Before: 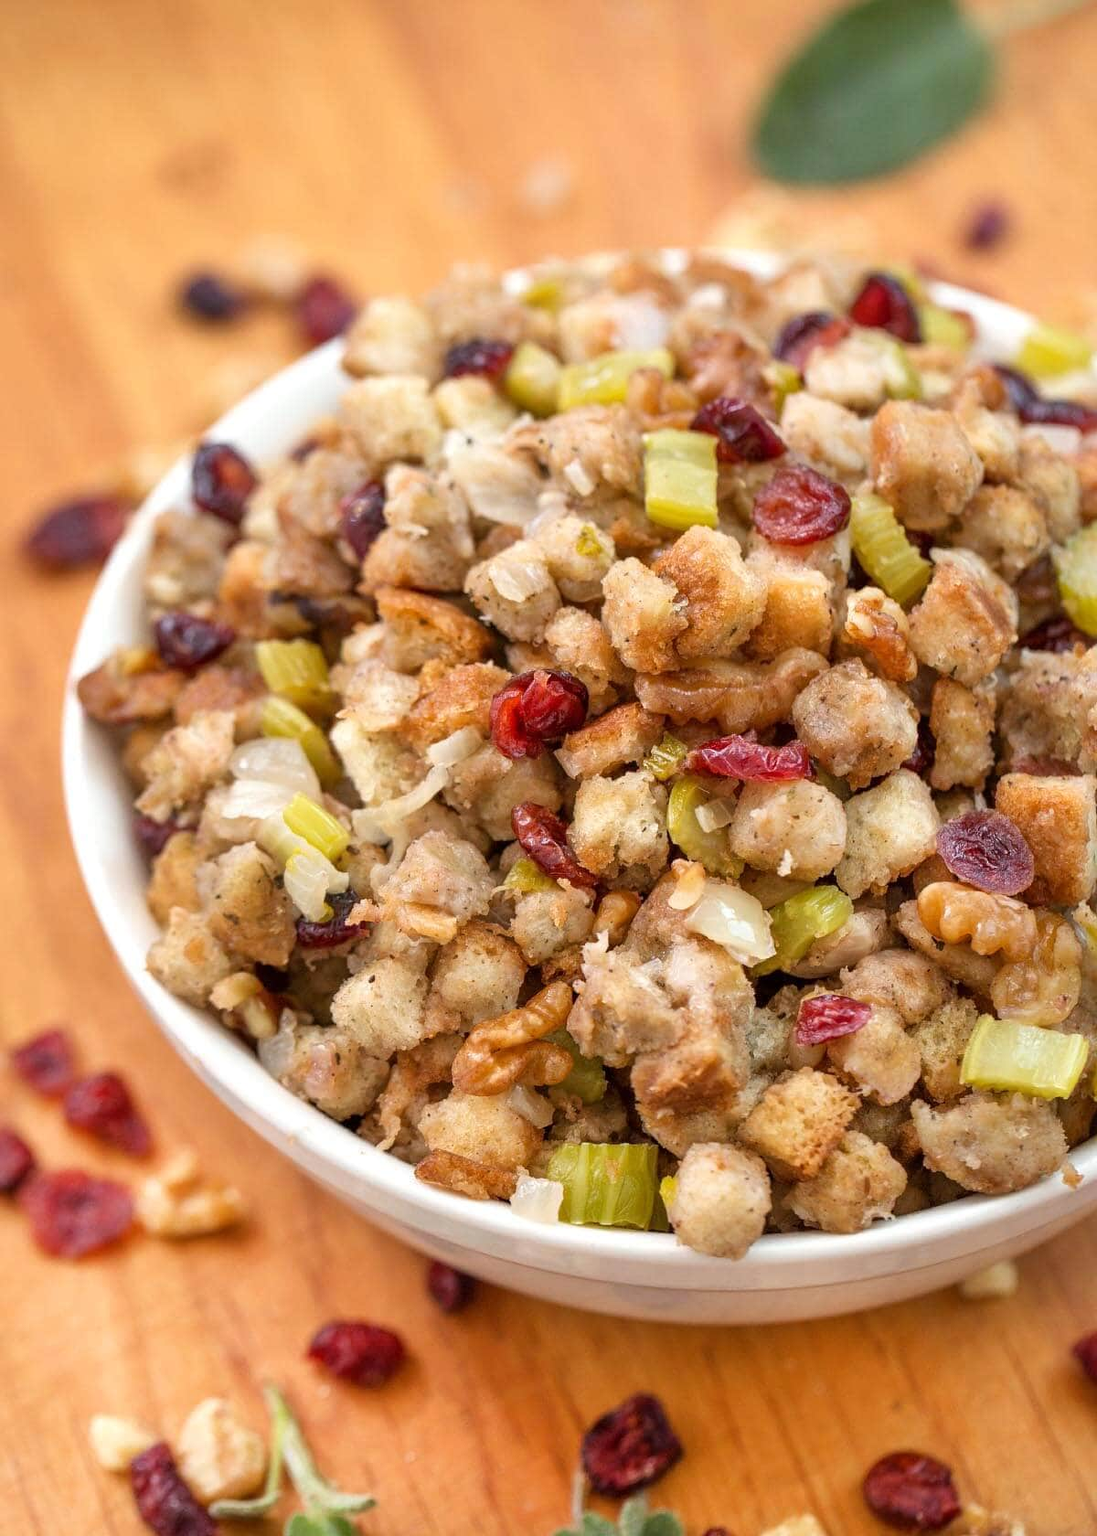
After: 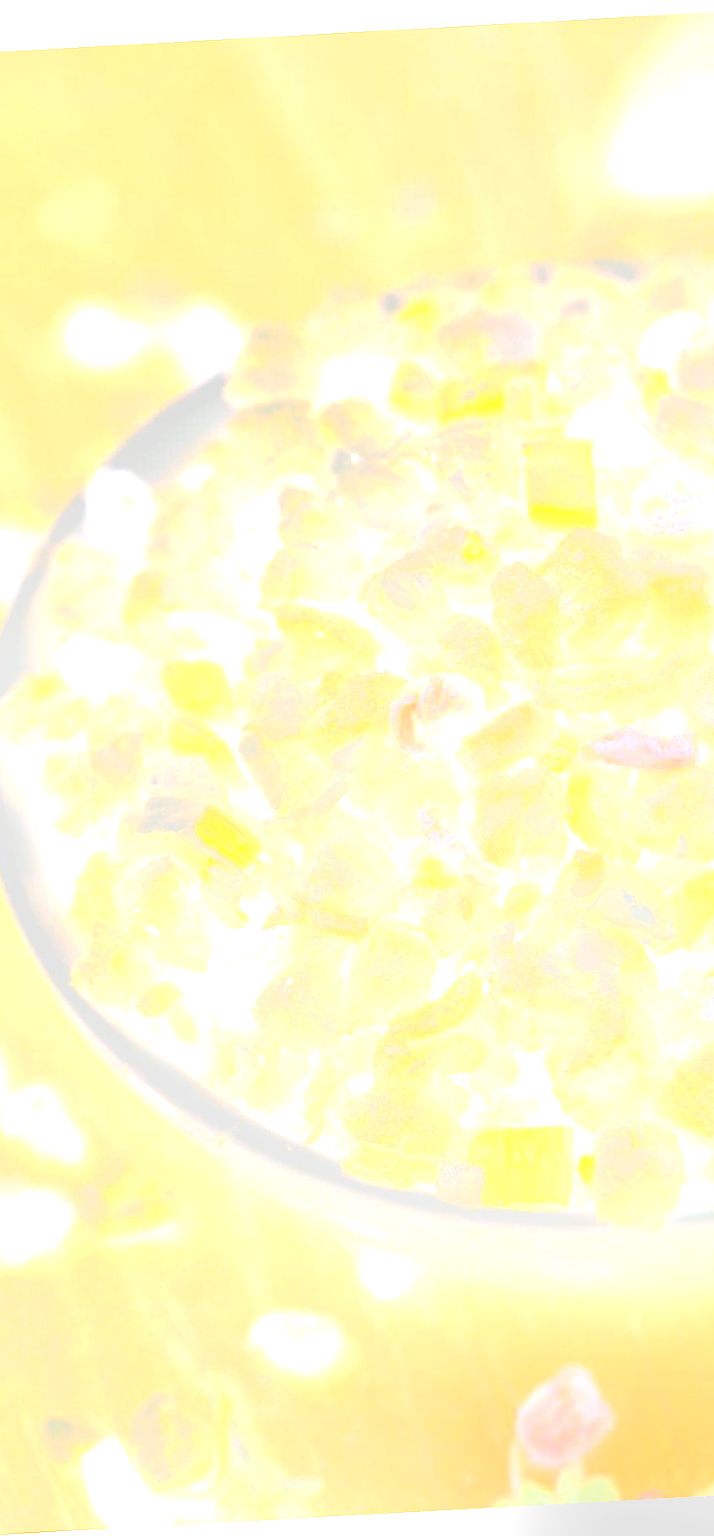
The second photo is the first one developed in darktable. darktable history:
crop: left 10.644%, right 26.528%
rotate and perspective: rotation -3.18°, automatic cropping off
exposure: exposure 0.6 EV, compensate highlight preservation false
bloom: size 25%, threshold 5%, strength 90%
